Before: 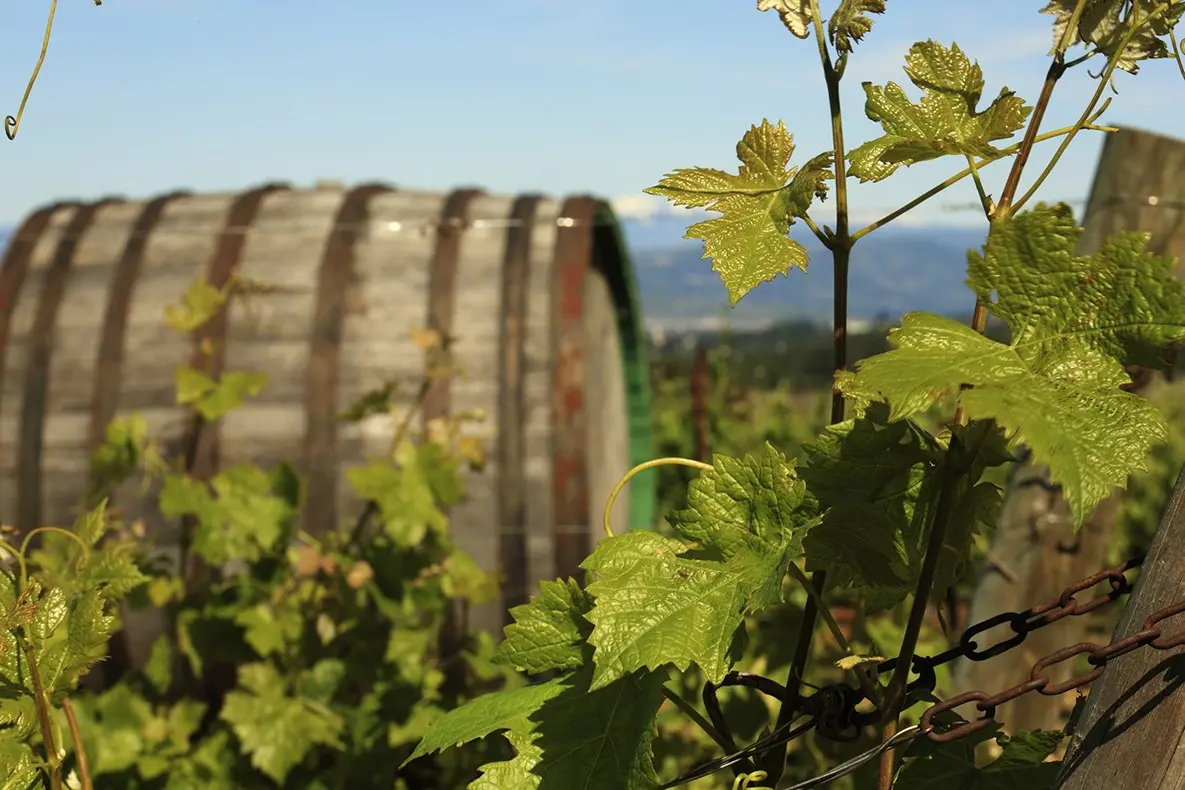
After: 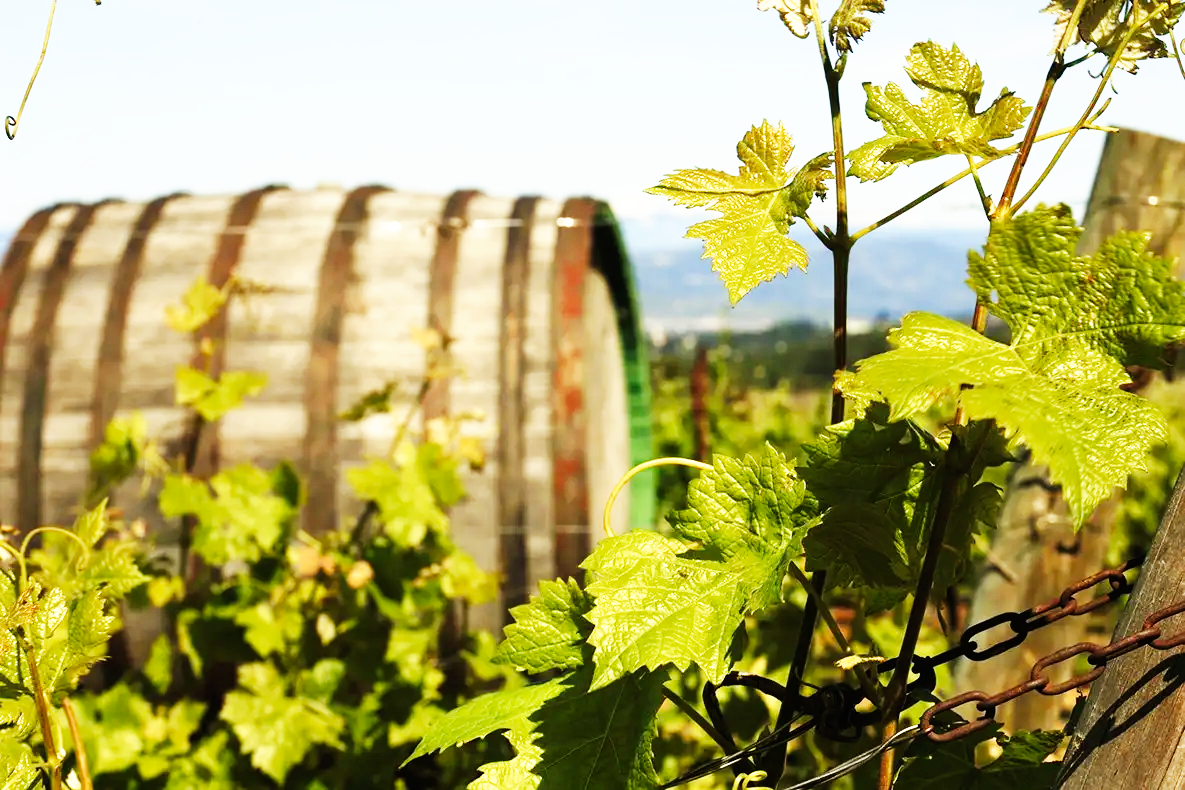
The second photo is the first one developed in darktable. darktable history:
exposure: exposure 0.197 EV, compensate highlight preservation false
base curve: curves: ch0 [(0, 0) (0.007, 0.004) (0.027, 0.03) (0.046, 0.07) (0.207, 0.54) (0.442, 0.872) (0.673, 0.972) (1, 1)], preserve colors none
